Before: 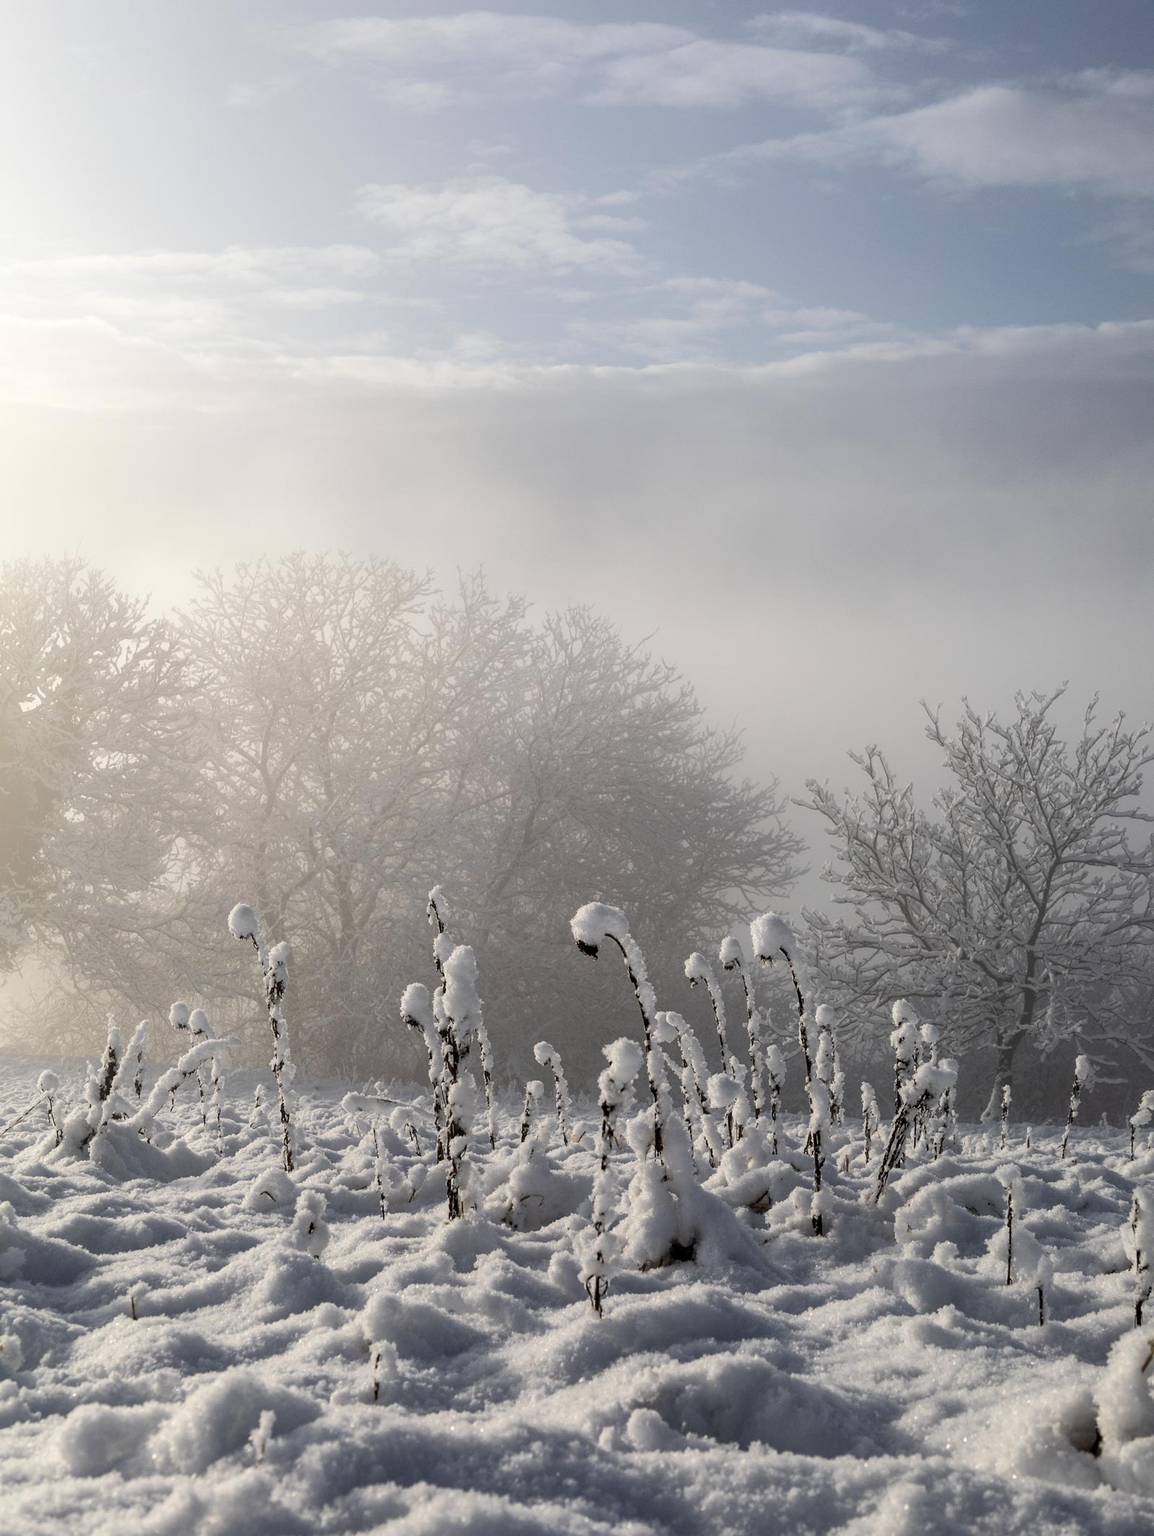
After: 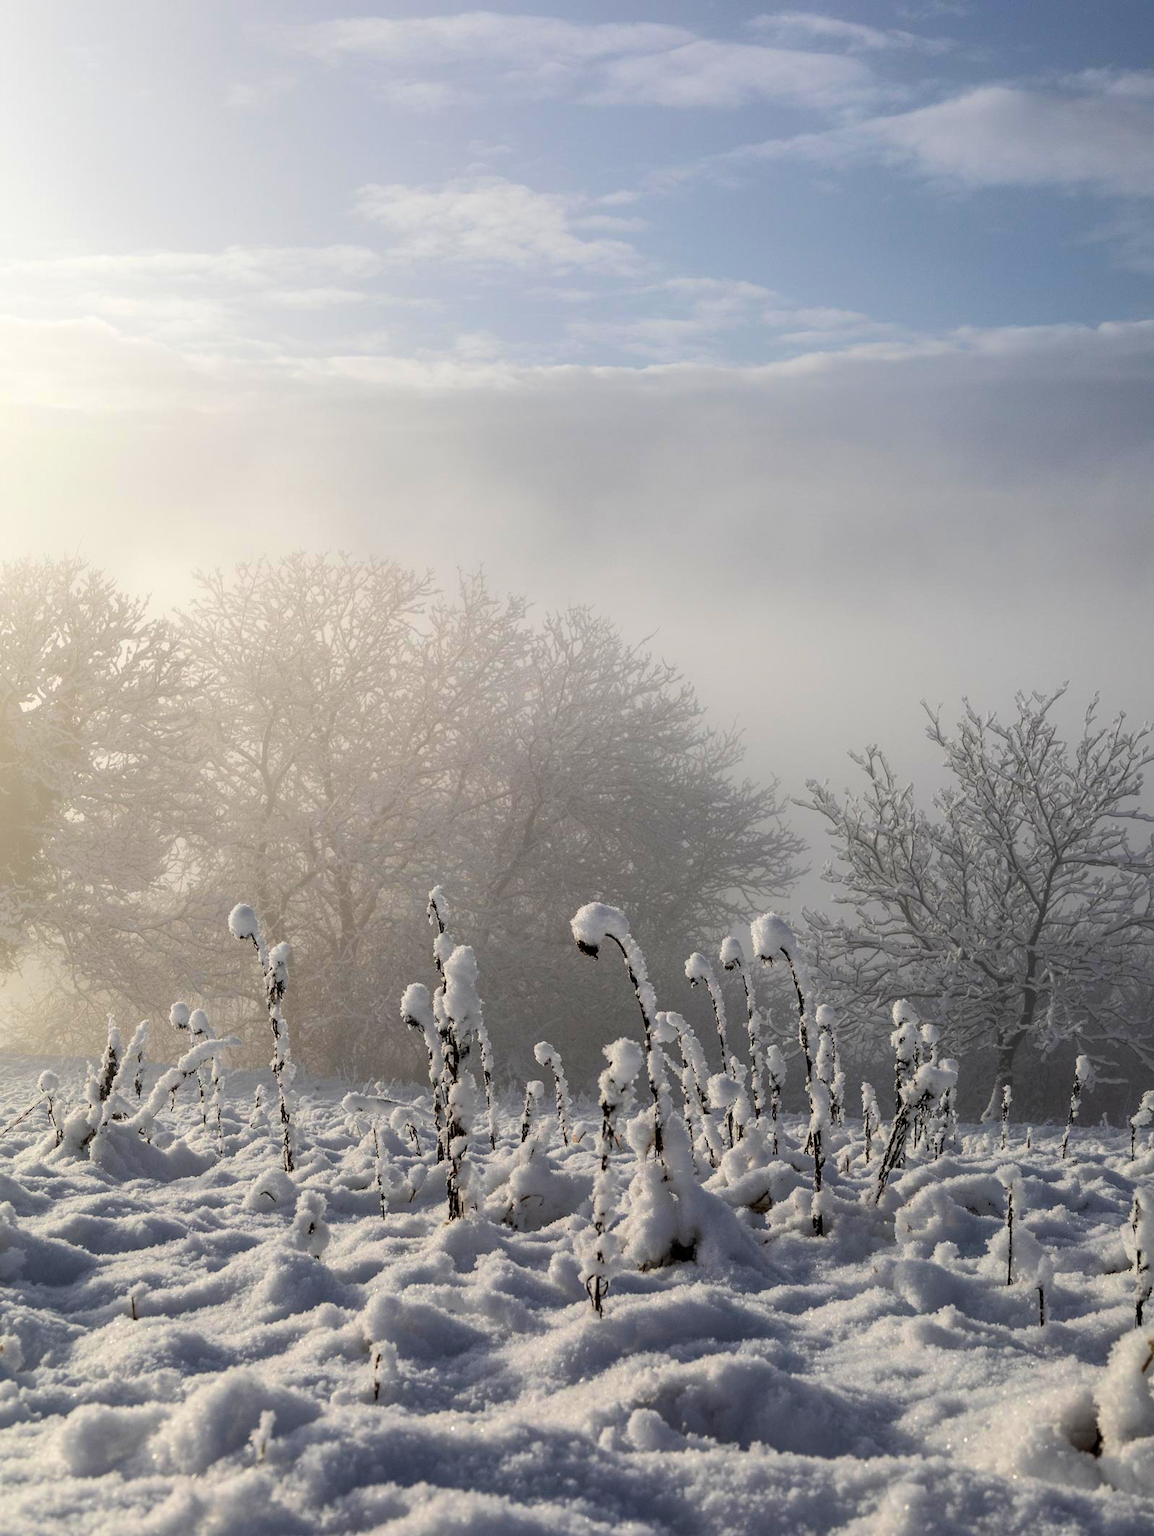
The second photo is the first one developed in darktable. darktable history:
color balance rgb: power › luminance -3.925%, power › hue 141.4°, linear chroma grading › global chroma 15.134%, perceptual saturation grading › global saturation 30.086%, global vibrance 9.644%
